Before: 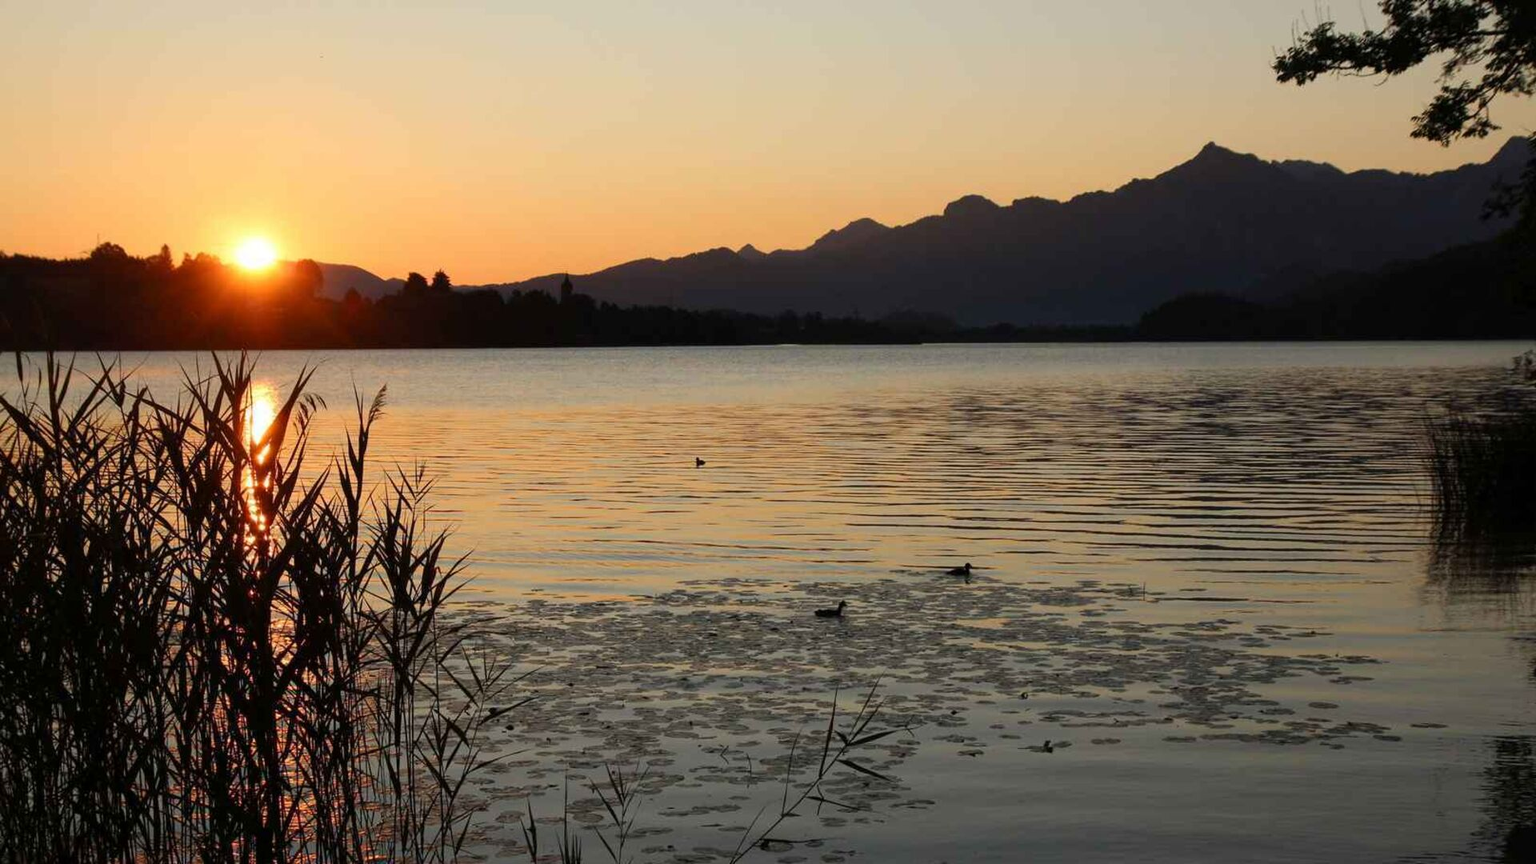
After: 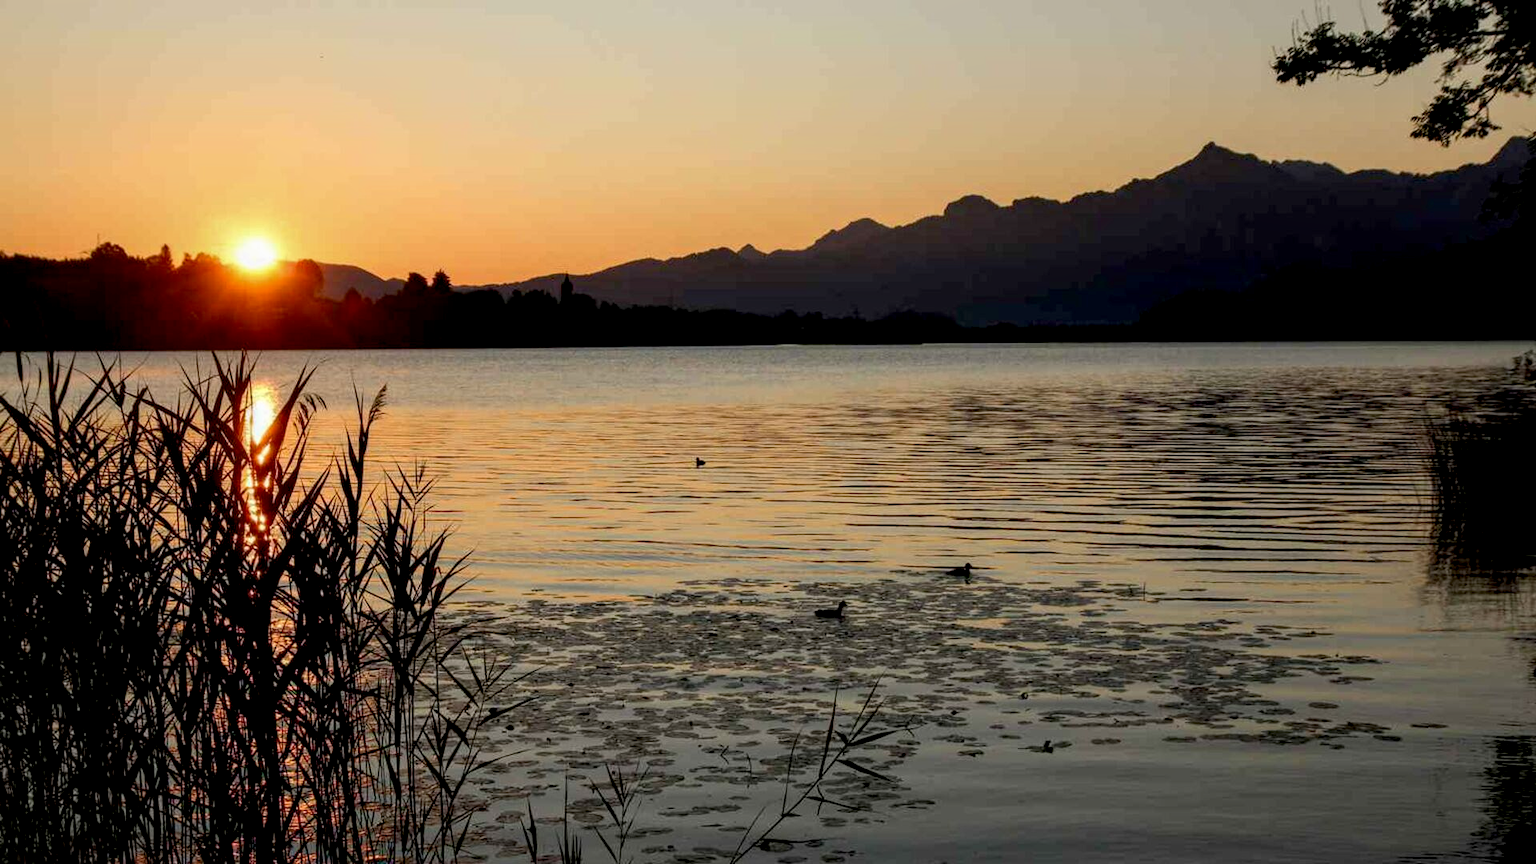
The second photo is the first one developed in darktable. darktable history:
exposure: black level correction 0.009, compensate highlight preservation false
local contrast: highlights 35%, detail 135%
